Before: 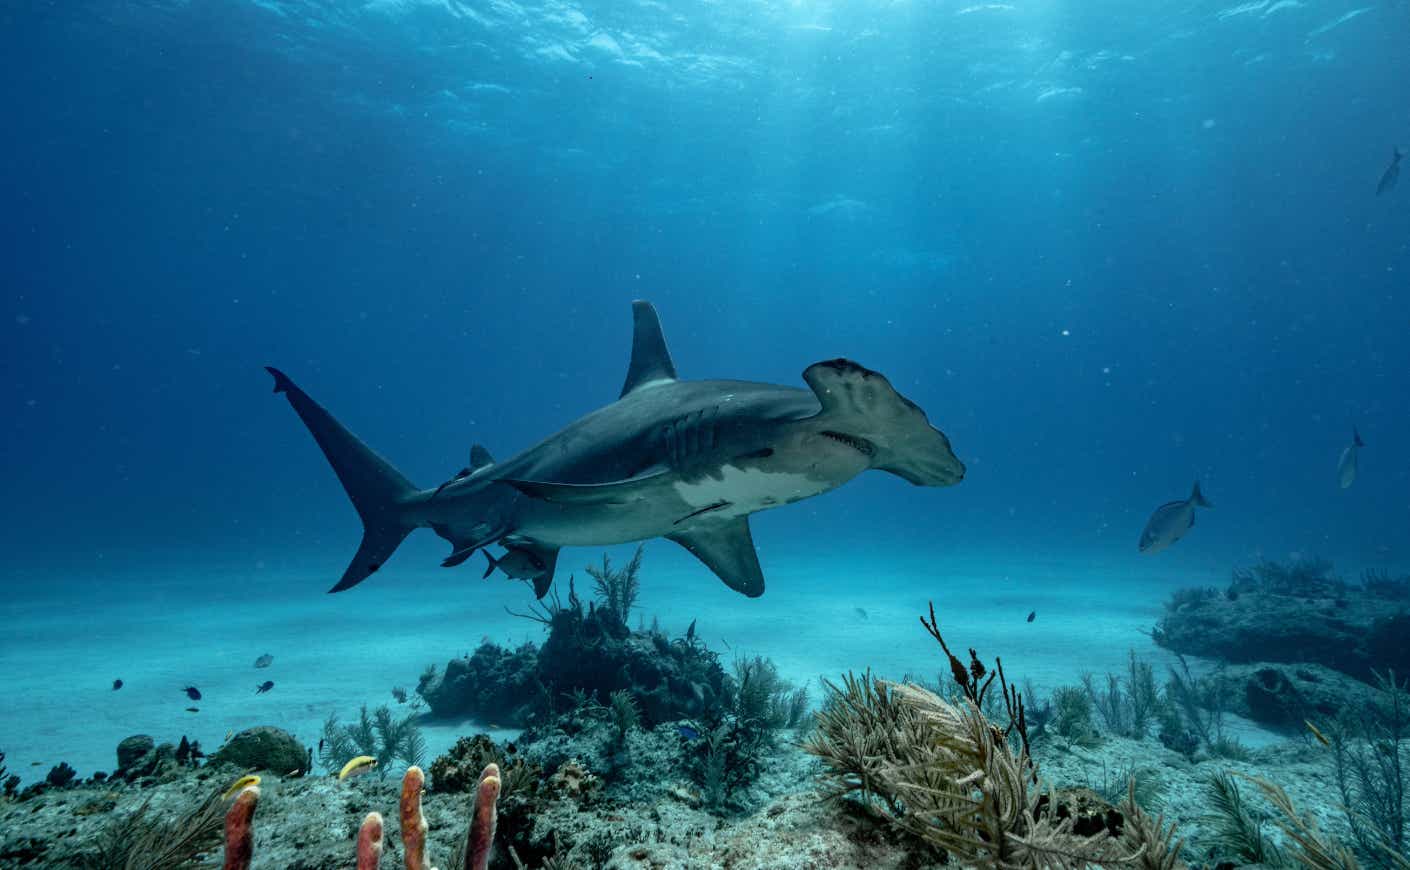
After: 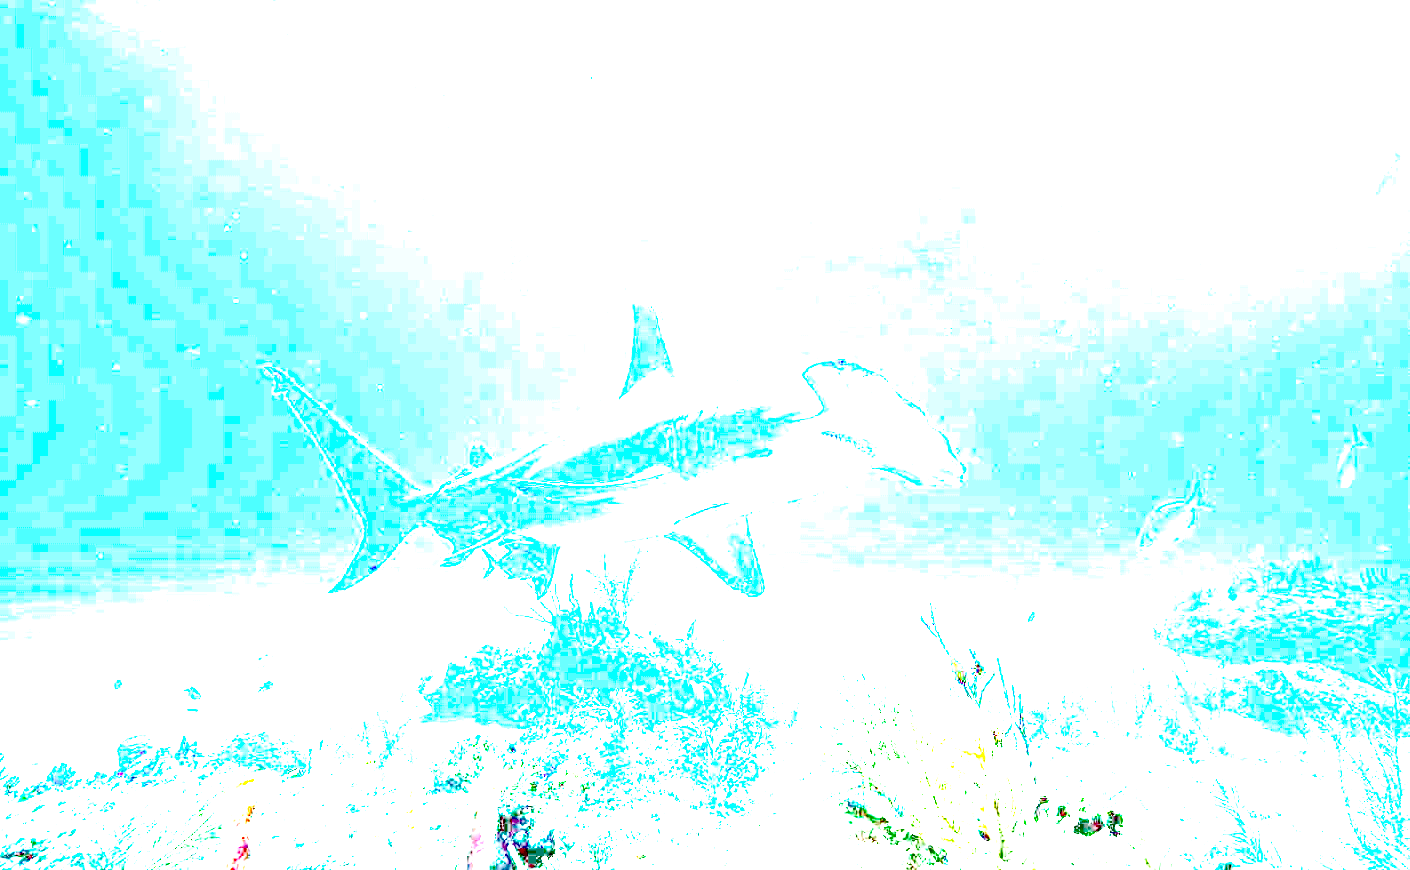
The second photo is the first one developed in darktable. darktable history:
tone equalizer: on, module defaults
exposure: exposure 7.906 EV, compensate highlight preservation false
